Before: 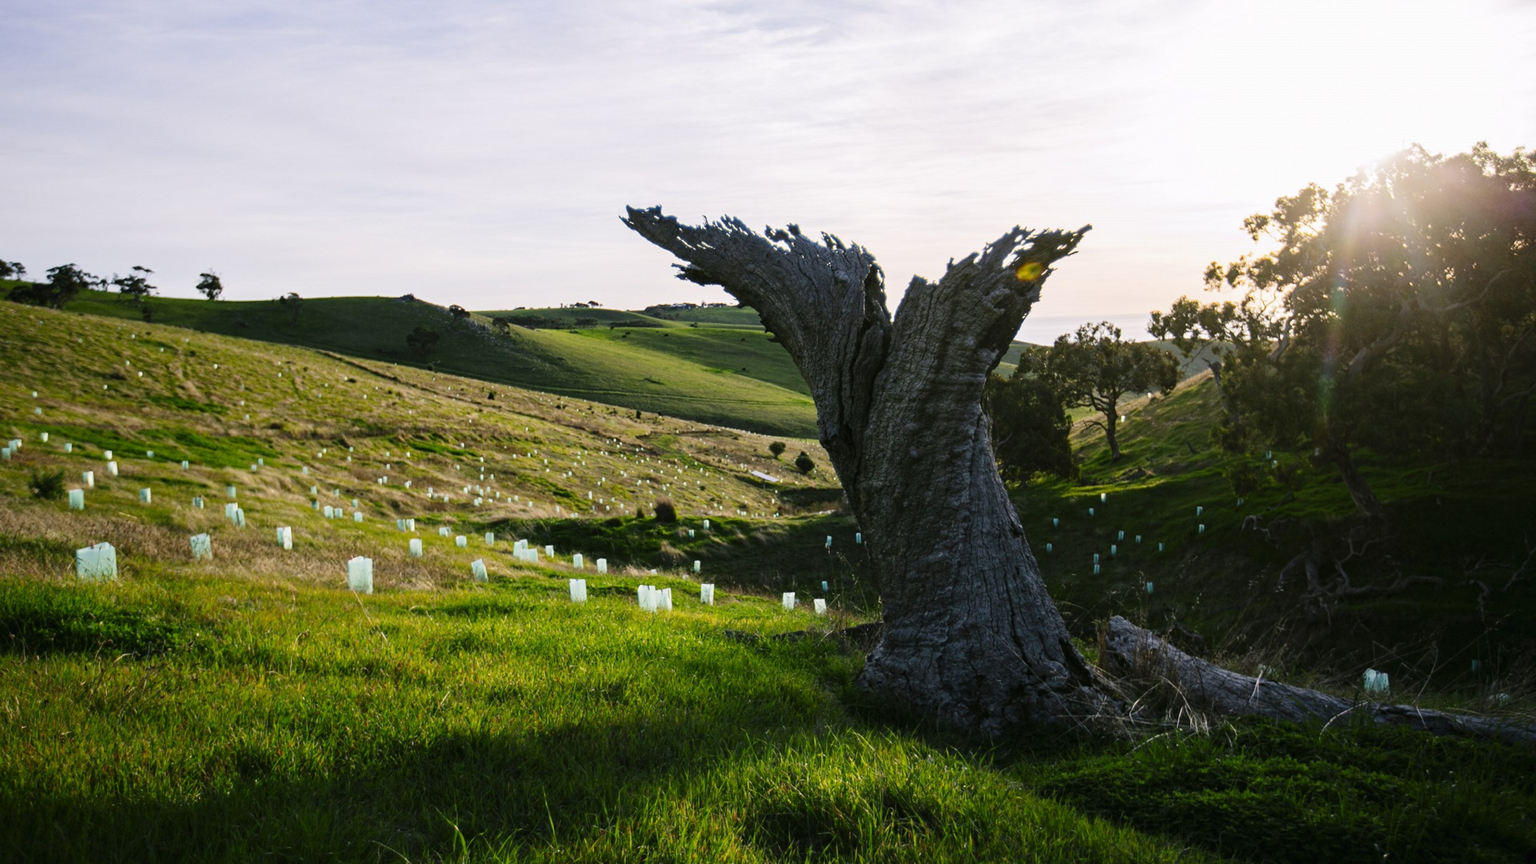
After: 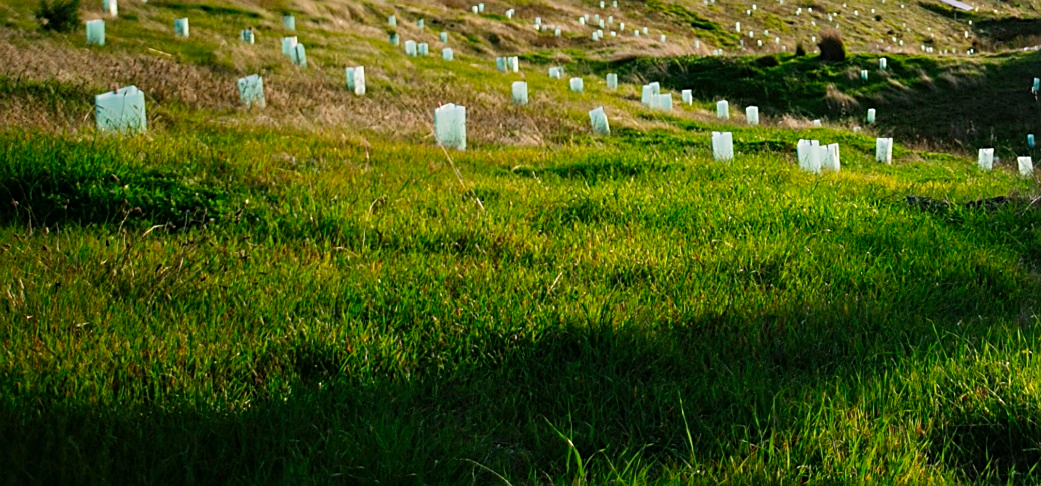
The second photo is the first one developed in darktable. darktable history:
crop and rotate: top 54.865%, right 45.731%, bottom 0.097%
sharpen: on, module defaults
shadows and highlights: shadows 25, highlights -25.4
